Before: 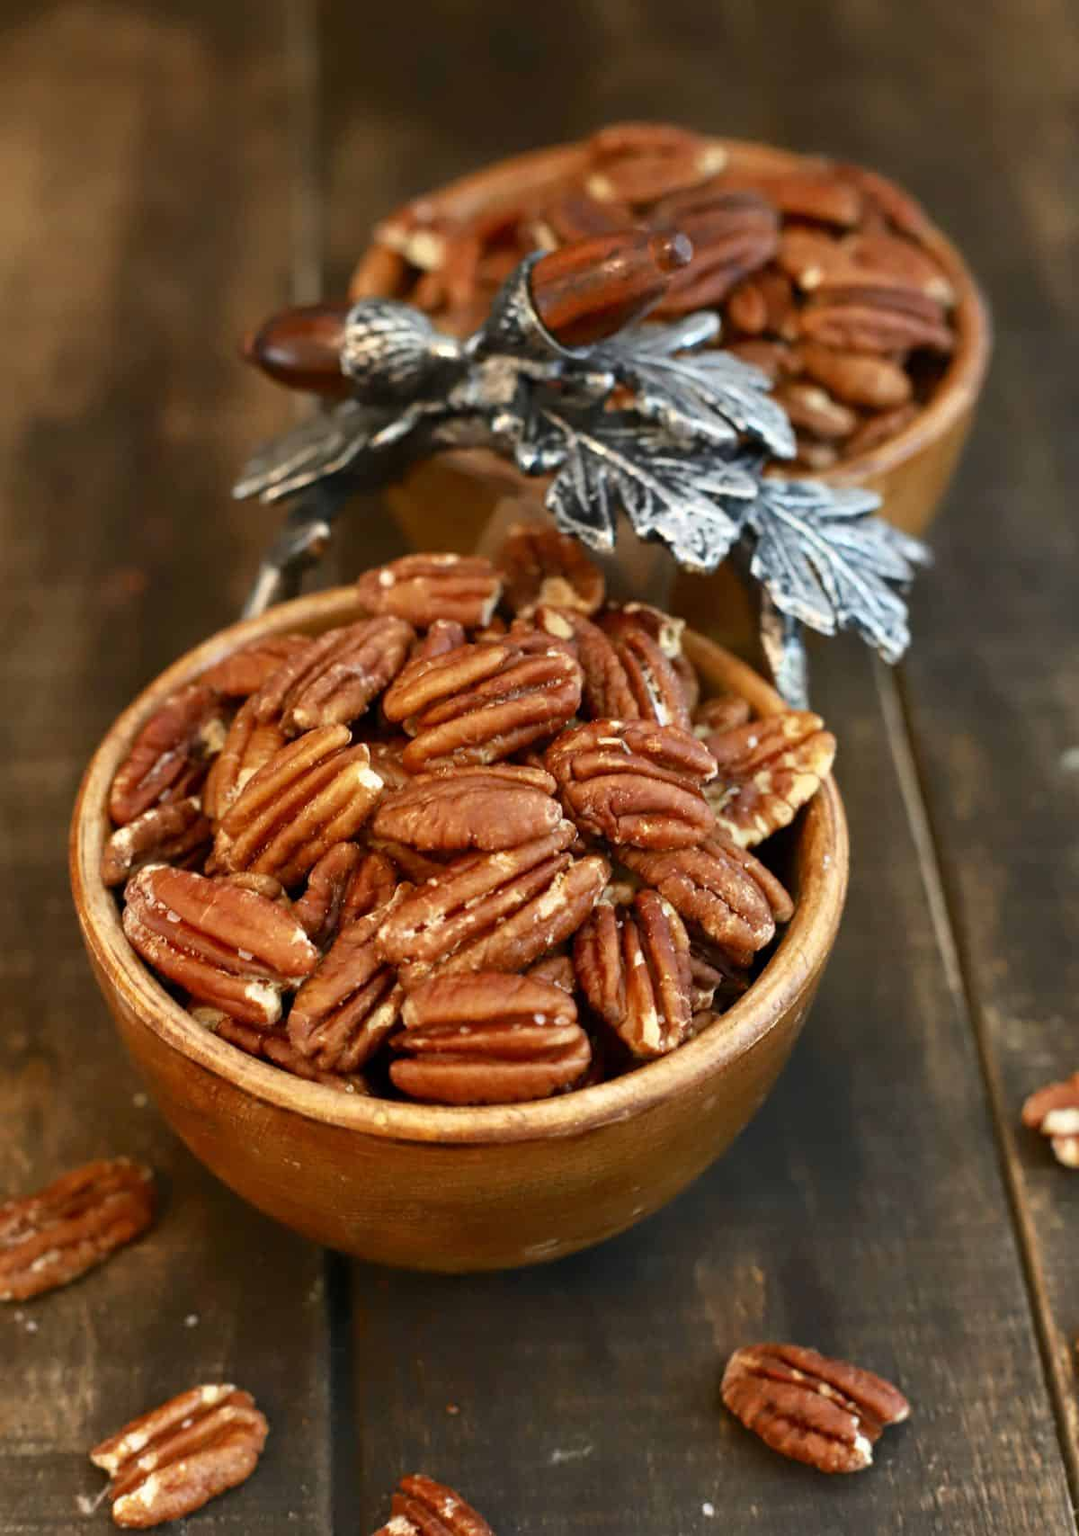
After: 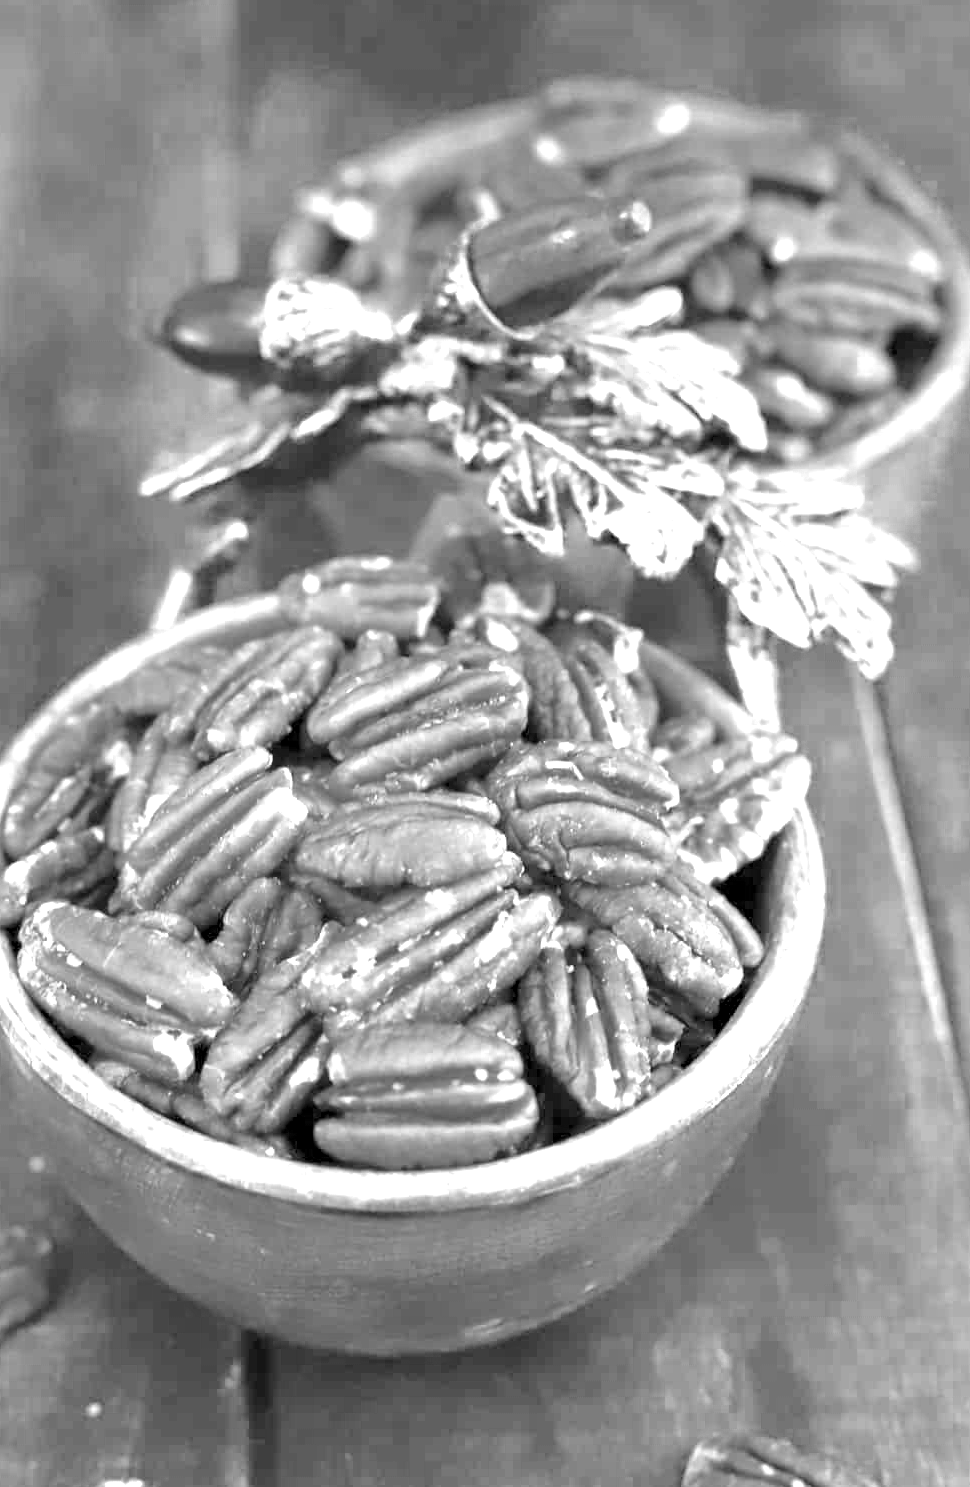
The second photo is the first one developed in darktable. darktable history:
crop: left 9.974%, top 3.484%, right 9.165%, bottom 9.409%
exposure: black level correction 0.001, exposure 1.65 EV, compensate highlight preservation false
color zones: curves: ch0 [(0.002, 0.593) (0.143, 0.417) (0.285, 0.541) (0.455, 0.289) (0.608, 0.327) (0.727, 0.283) (0.869, 0.571) (1, 0.603)]; ch1 [(0, 0) (0.143, 0) (0.286, 0) (0.429, 0) (0.571, 0) (0.714, 0) (0.857, 0)]
tone equalizer: -8 EV 0.979 EV, -7 EV 0.988 EV, -6 EV 0.985 EV, -5 EV 0.991 EV, -4 EV 1.04 EV, -3 EV 0.742 EV, -2 EV 0.49 EV, -1 EV 0.226 EV, edges refinement/feathering 500, mask exposure compensation -1.57 EV, preserve details no
